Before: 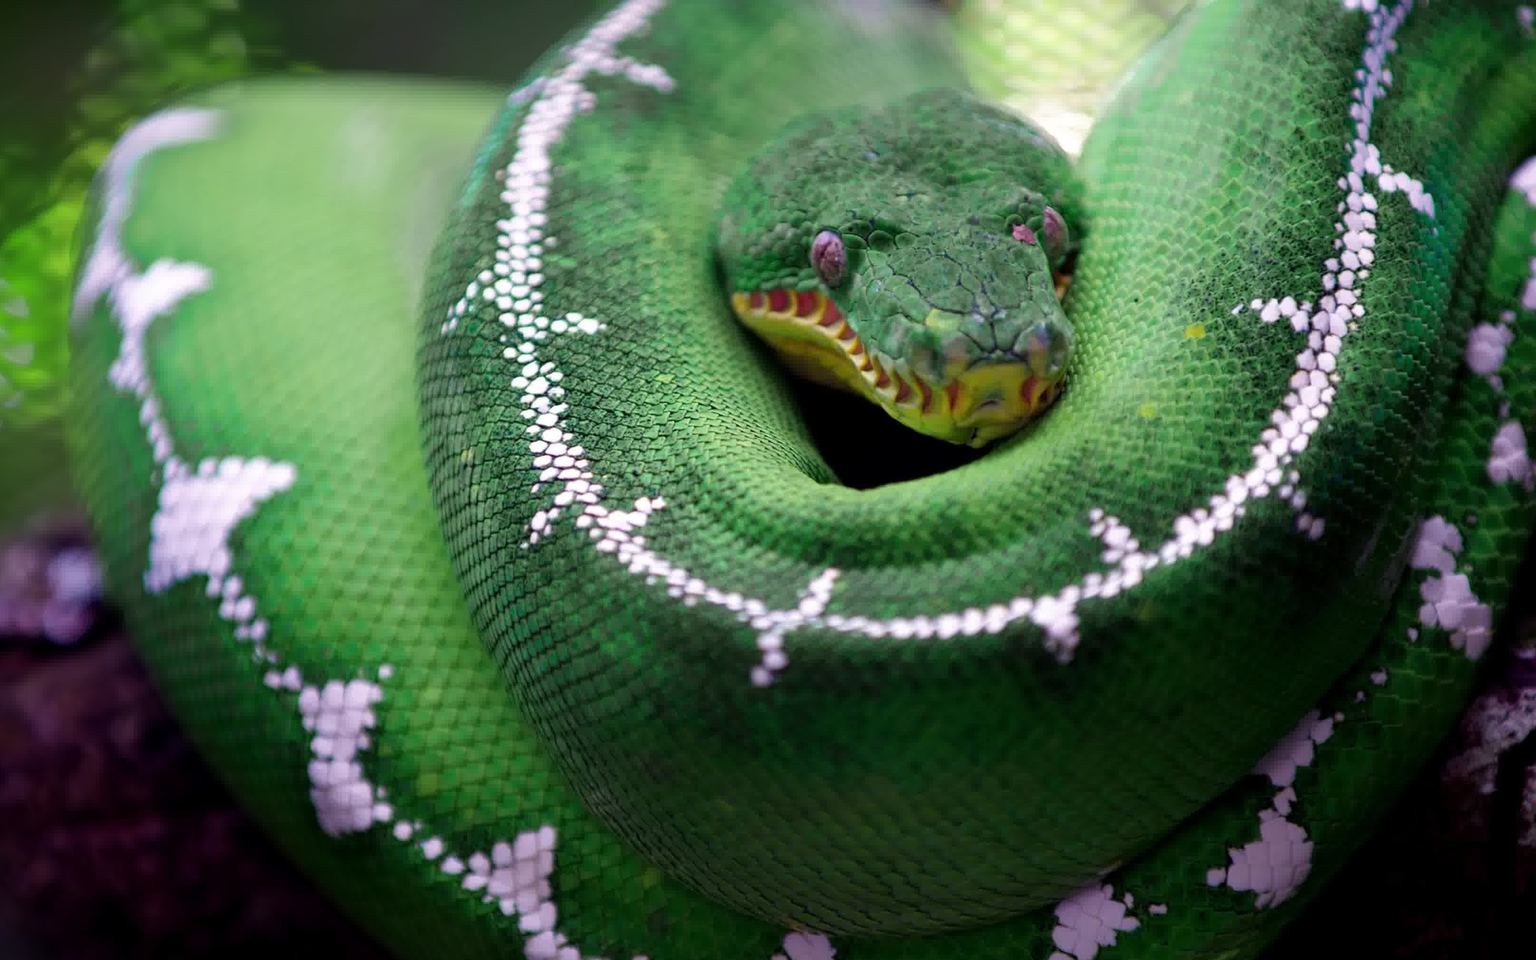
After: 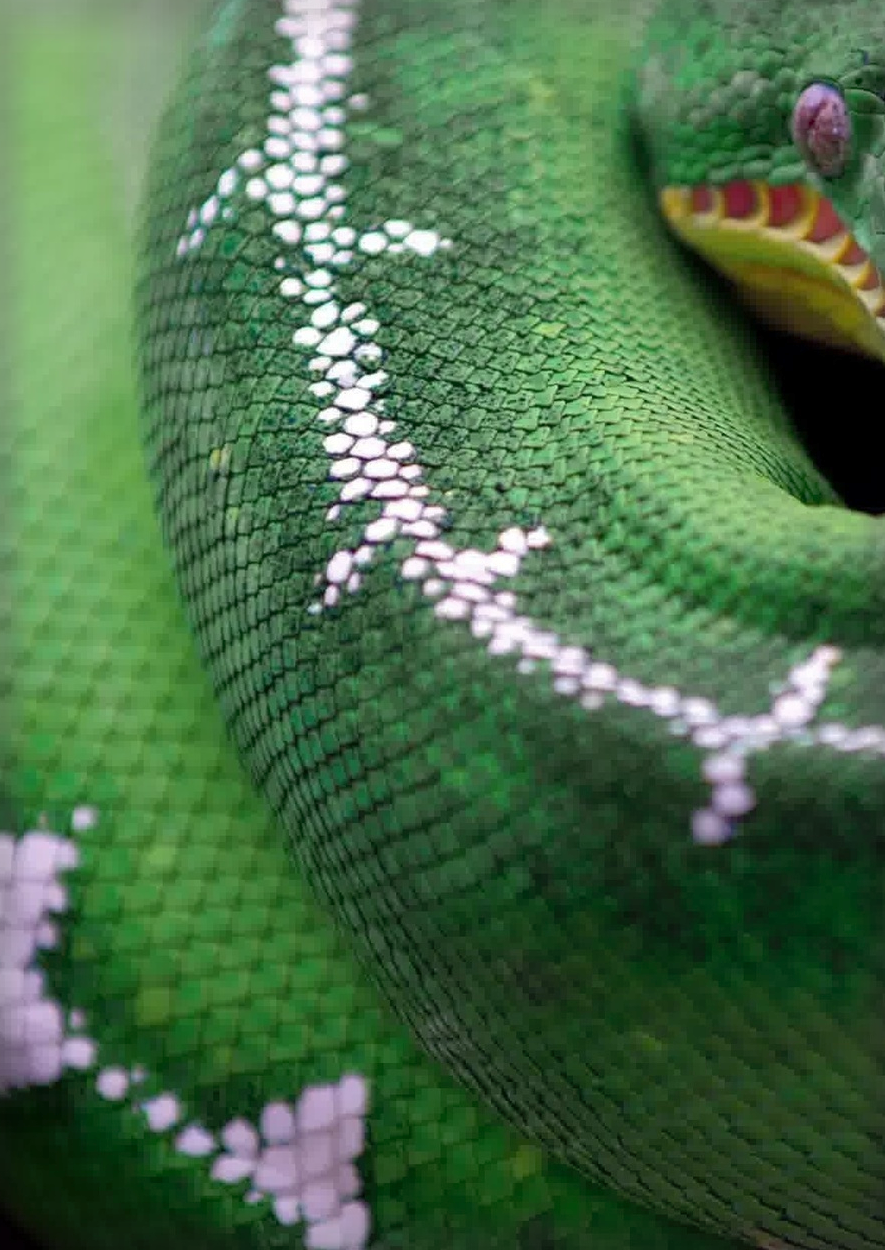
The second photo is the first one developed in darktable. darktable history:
crop and rotate: left 21.848%, top 18.867%, right 43.573%, bottom 2.972%
vignetting: fall-off start 93.11%, fall-off radius 6.03%, brightness -0.182, saturation -0.307, automatic ratio true, width/height ratio 1.332, shape 0.042
shadows and highlights: on, module defaults
